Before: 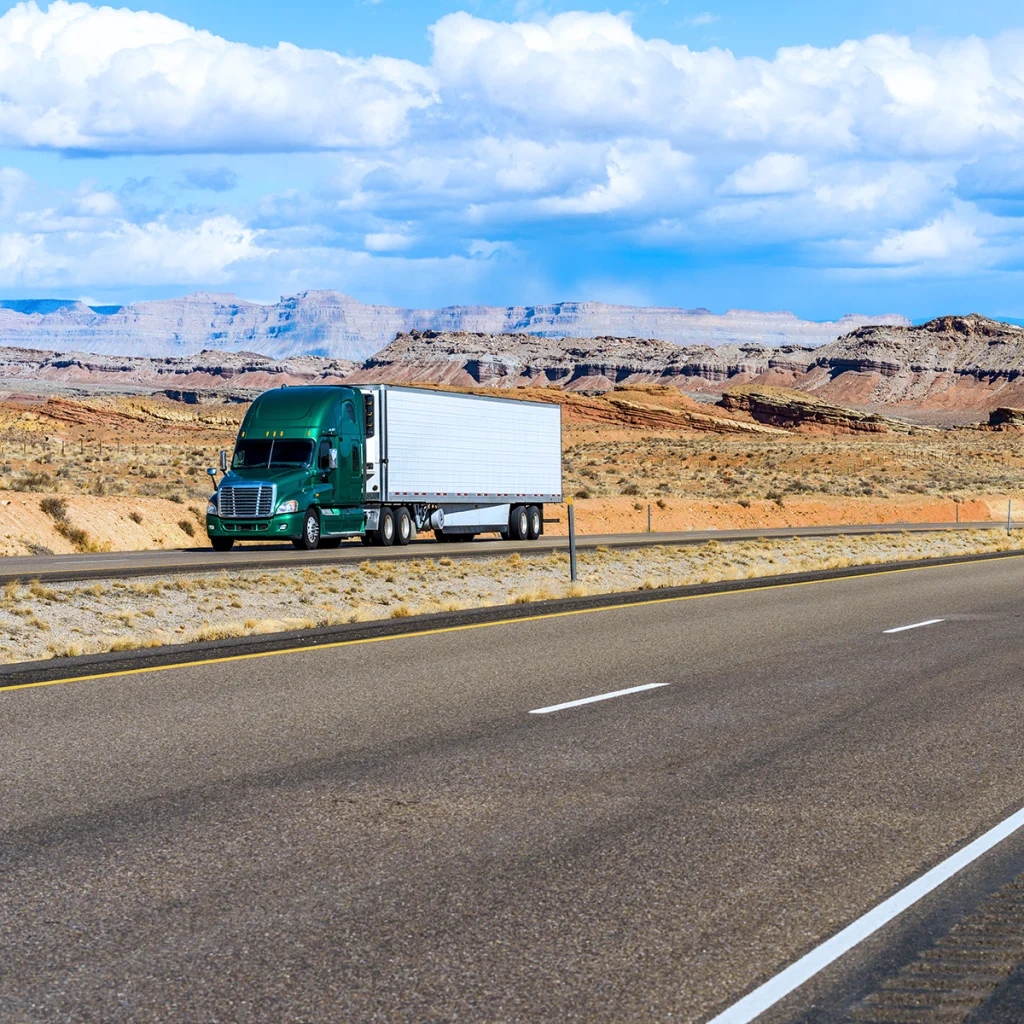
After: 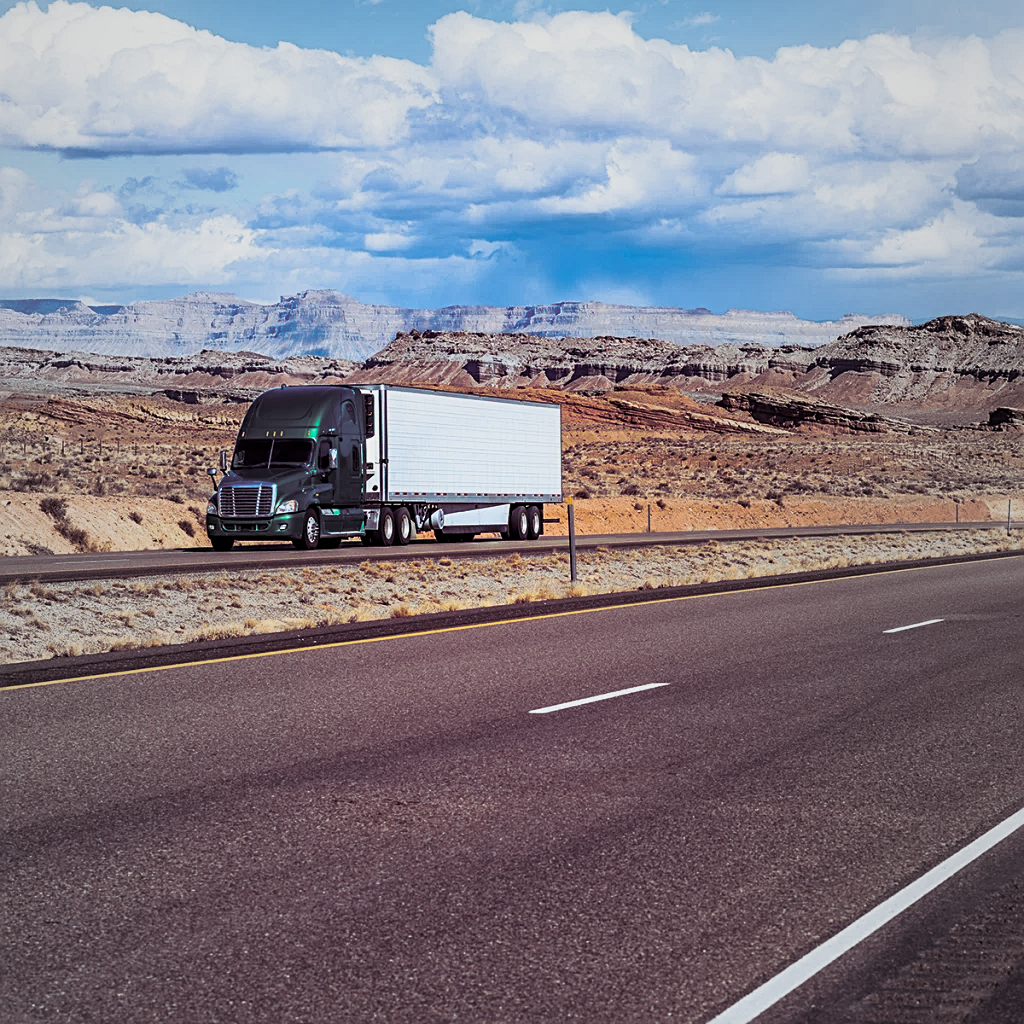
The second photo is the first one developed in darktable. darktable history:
shadows and highlights: radius 337.17, shadows 29.01, soften with gaussian
color look up table: target L [37.99, 65.71, 49.93, 39.19, 55.11, 70.72, 62.66, 40.02, 51.12, 30.33, 72.53, 71.94, 28.78, 55.26, 42.1, 81.73, 51.94, 51.04, 96.54, 81.26, 66.77, 50.87, 35.66, 20.46, 0 ×25], target a [13.56, 18.13, -4.88, -1.533, 8.84, -33.4, 36.07, 10.41, 48.24, 22.98, -23.71, 19.36, 14.18, -38.34, 53.38, 4.04, 49.99, -28.63, -0.43, -0.64, -0.73, -0.15, -0.42, -0.08, 0 ×25], target b [14.06, 17.81, -21.93, 1.533, -25.4, -0.2, 57.1, -45.96, 16.25, -21.59, 57.26, 67.86, -50.3, 31.37, 28.19, 79.82, -14.57, -28.64, 1.19, -0.34, -0.5, -0.27, -1.23, -0.97, 0 ×25], num patches 24
base curve: curves: ch0 [(0, 0) (0.257, 0.25) (0.482, 0.586) (0.757, 0.871) (1, 1)]
sharpen: radius 2.167, amount 0.381, threshold 0
exposure: exposure -0.462 EV, compensate highlight preservation false
contrast brightness saturation: contrast 0.08, saturation 0.2
split-toning: shadows › hue 316.8°, shadows › saturation 0.47, highlights › hue 201.6°, highlights › saturation 0, balance -41.97, compress 28.01%
vignetting: fall-off start 18.21%, fall-off radius 137.95%, brightness -0.207, center (-0.078, 0.066), width/height ratio 0.62, shape 0.59
